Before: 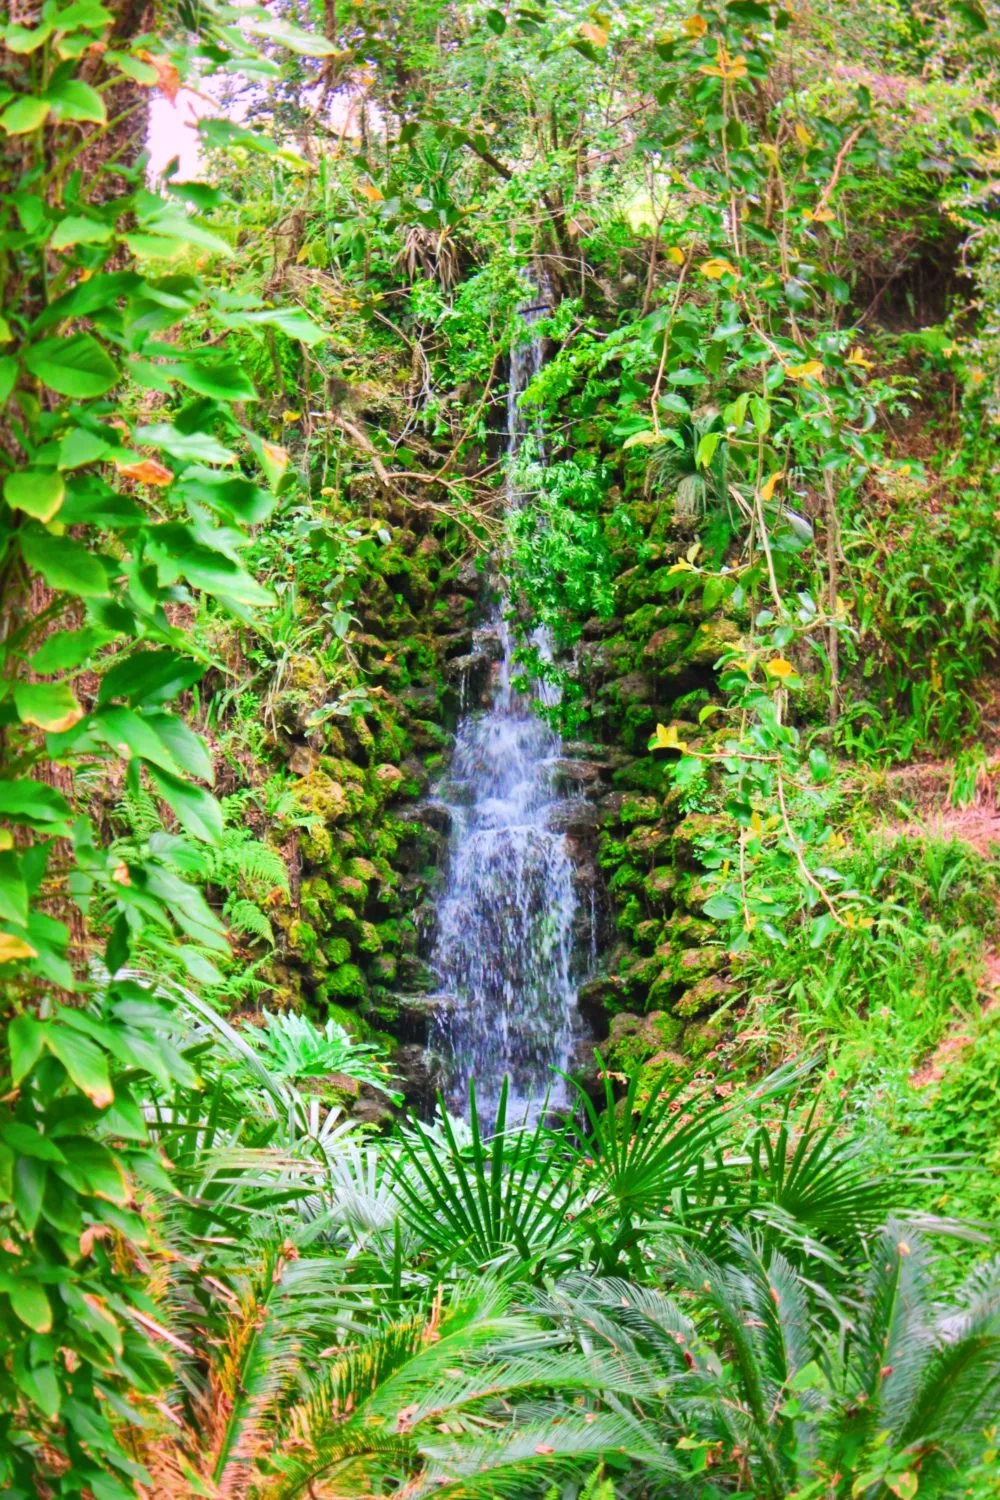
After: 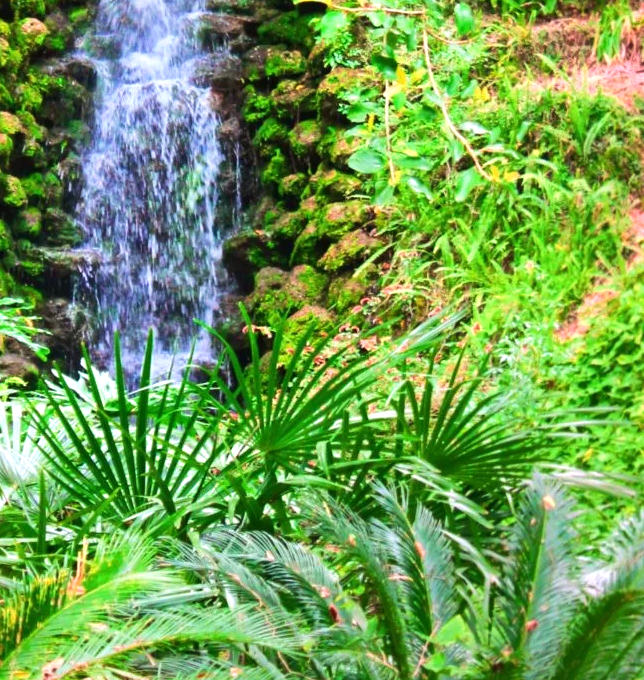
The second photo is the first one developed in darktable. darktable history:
crop and rotate: left 35.552%, top 49.788%, bottom 4.815%
tone equalizer: -8 EV -0.44 EV, -7 EV -0.376 EV, -6 EV -0.358 EV, -5 EV -0.249 EV, -3 EV 0.236 EV, -2 EV 0.311 EV, -1 EV 0.409 EV, +0 EV 0.397 EV, edges refinement/feathering 500, mask exposure compensation -1.57 EV, preserve details no
velvia: strength 16.75%
